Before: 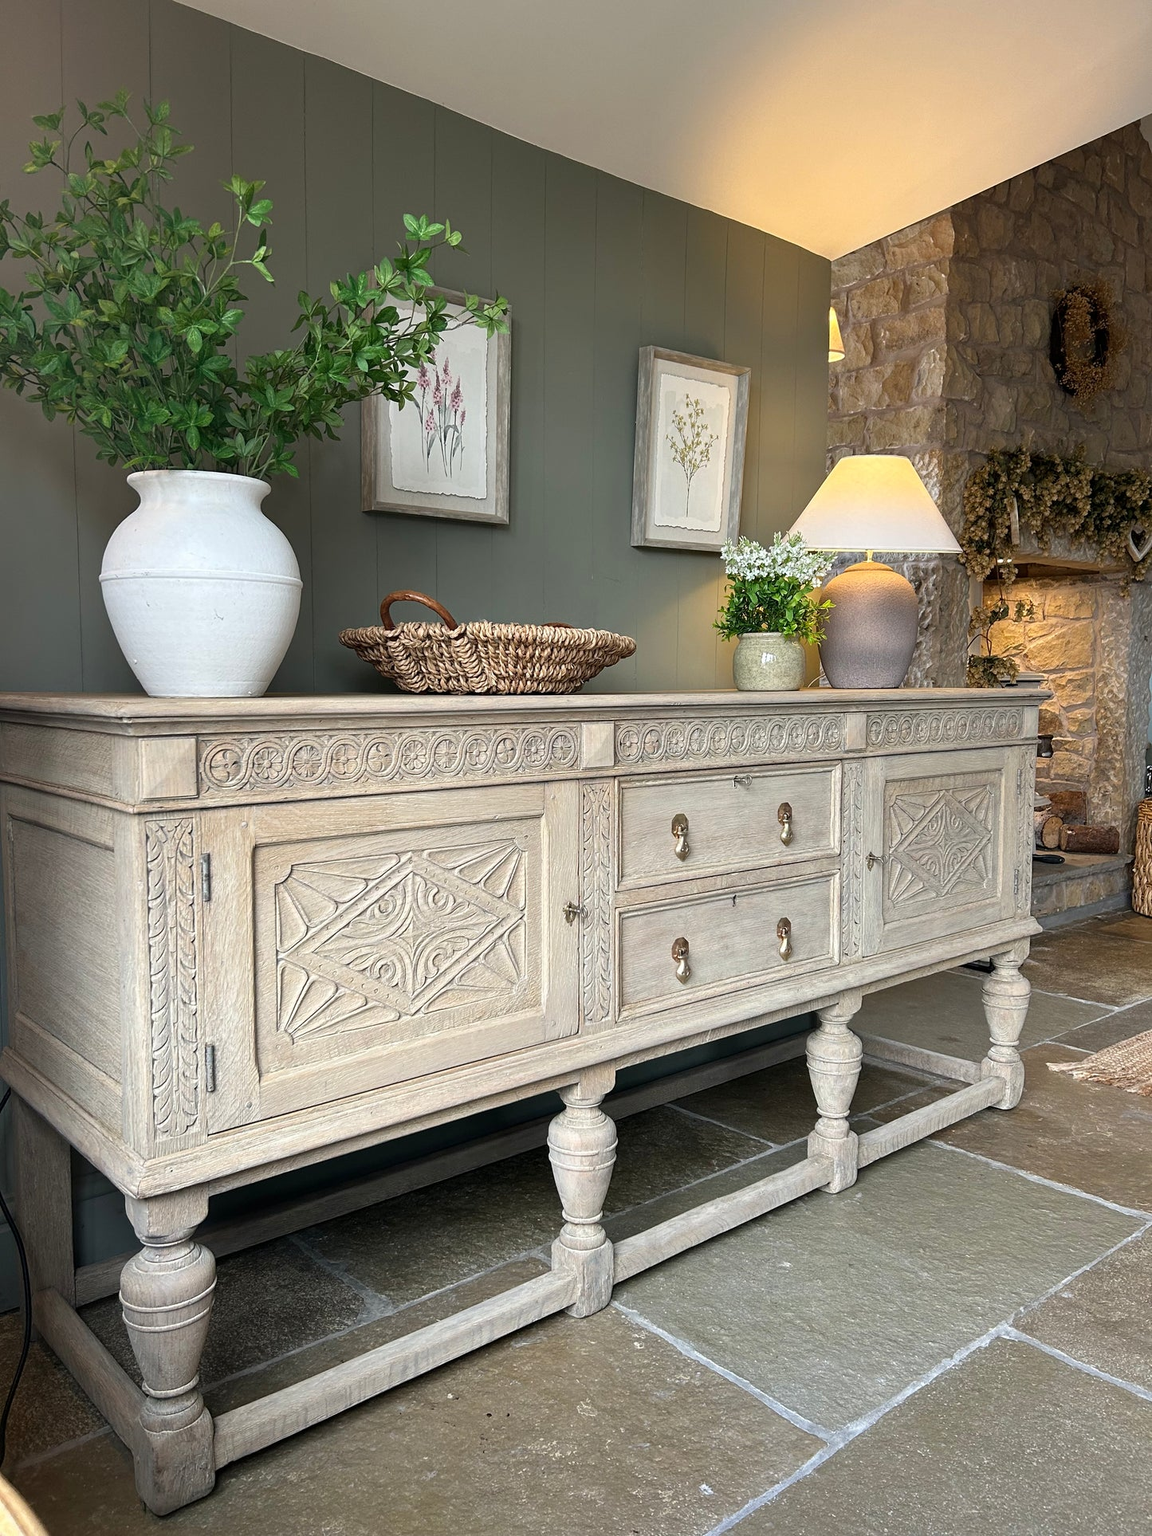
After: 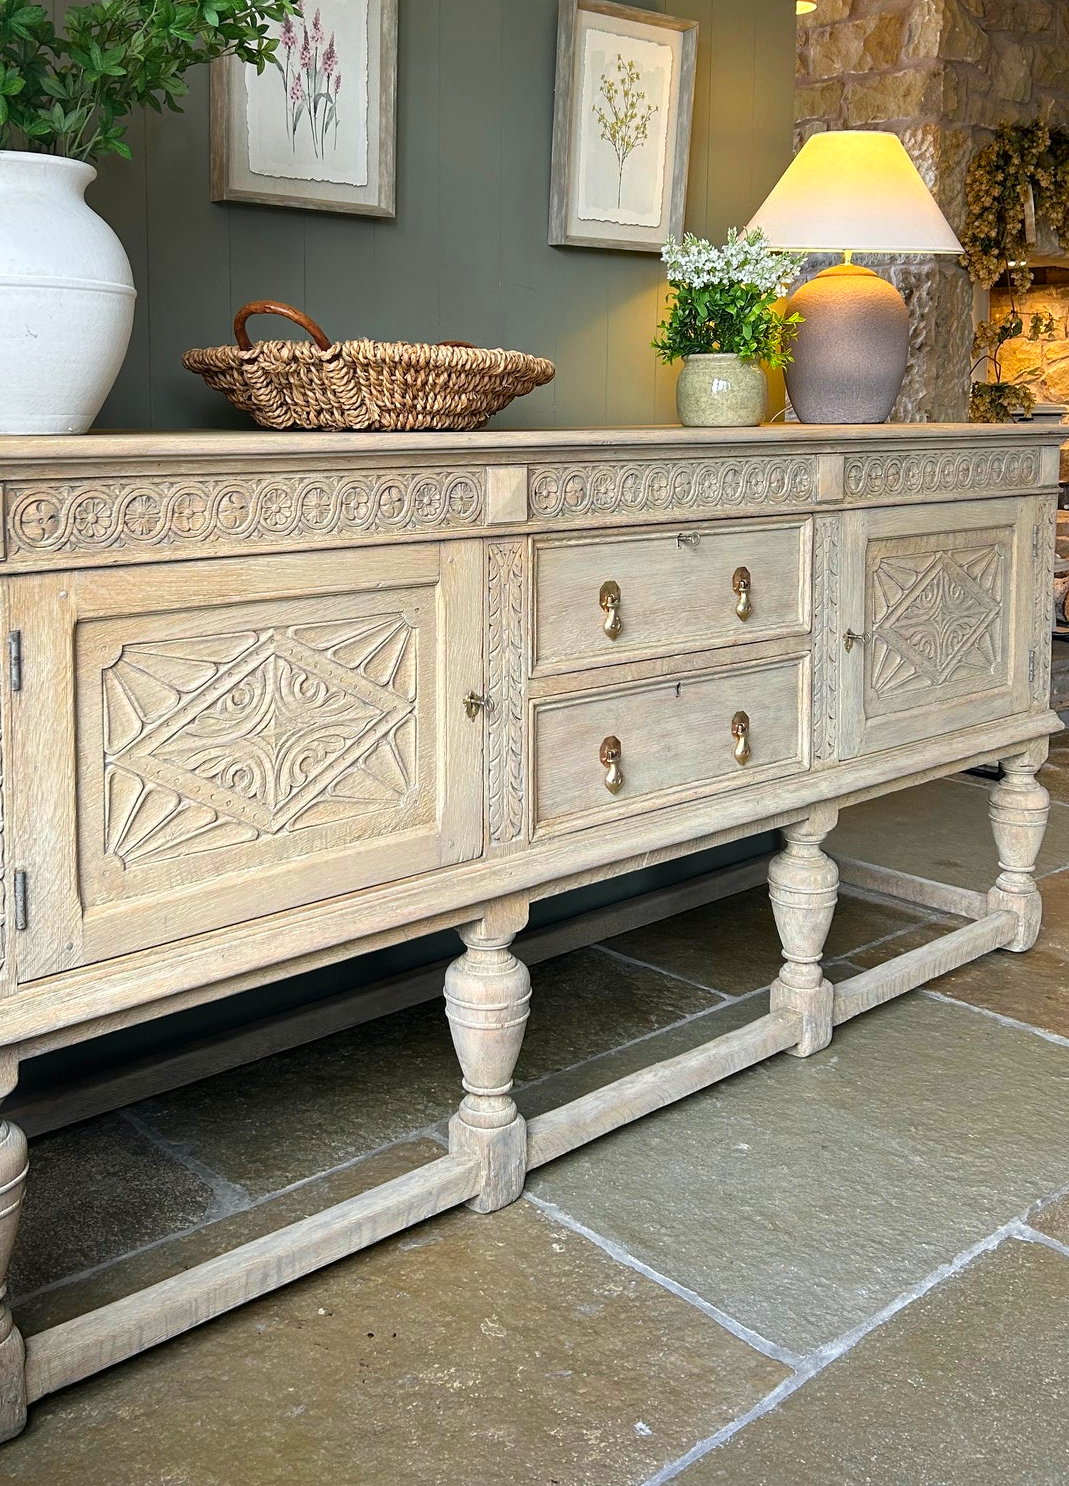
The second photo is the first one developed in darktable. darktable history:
crop: left 16.871%, top 22.857%, right 9.116%
color zones: curves: ch0 [(0.224, 0.526) (0.75, 0.5)]; ch1 [(0.055, 0.526) (0.224, 0.761) (0.377, 0.526) (0.75, 0.5)]
